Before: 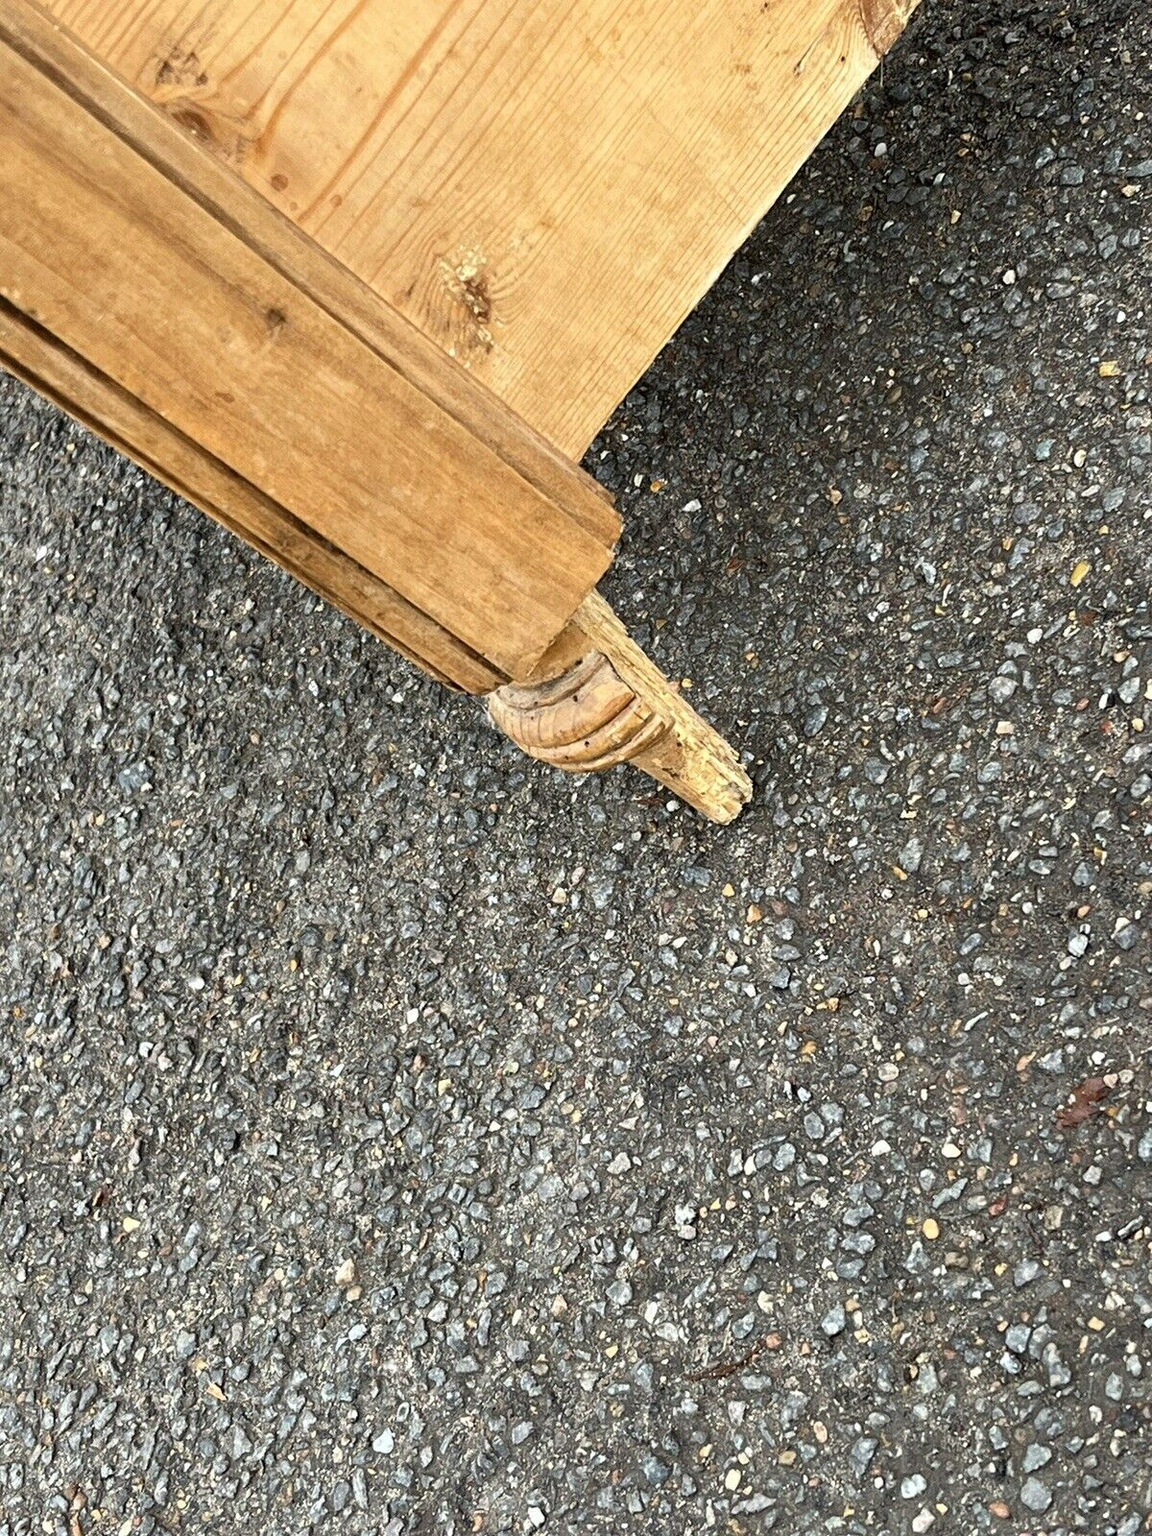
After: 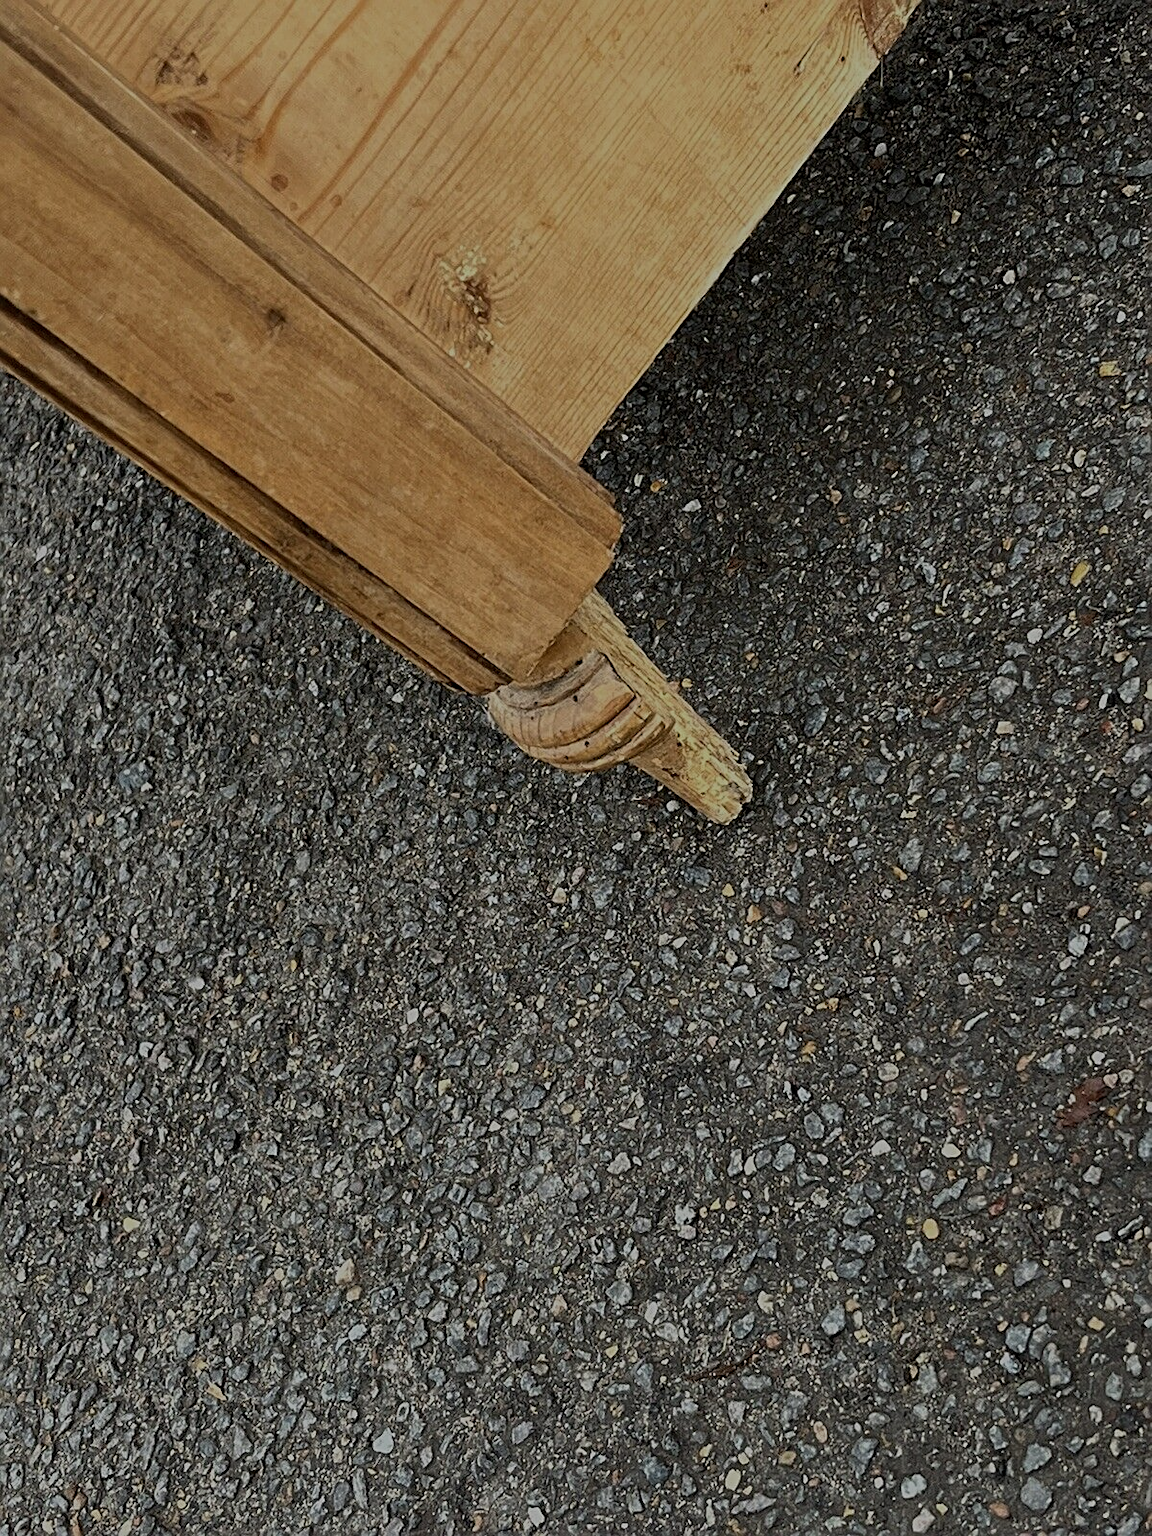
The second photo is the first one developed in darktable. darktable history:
sharpen: on, module defaults
exposure: exposure -1.394 EV, compensate highlight preservation false
